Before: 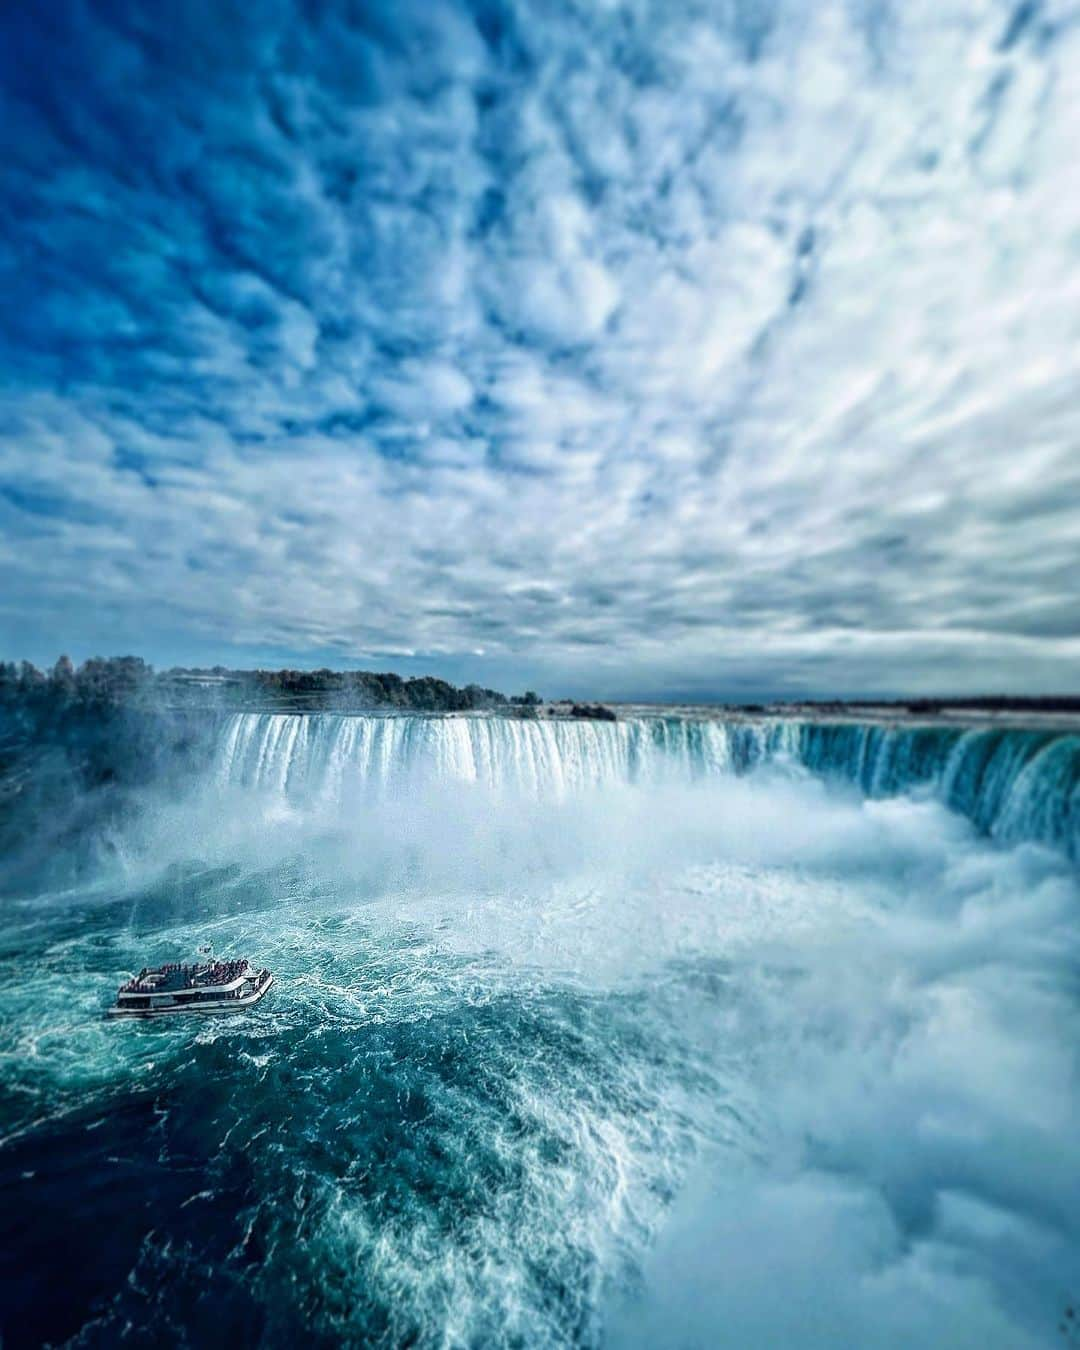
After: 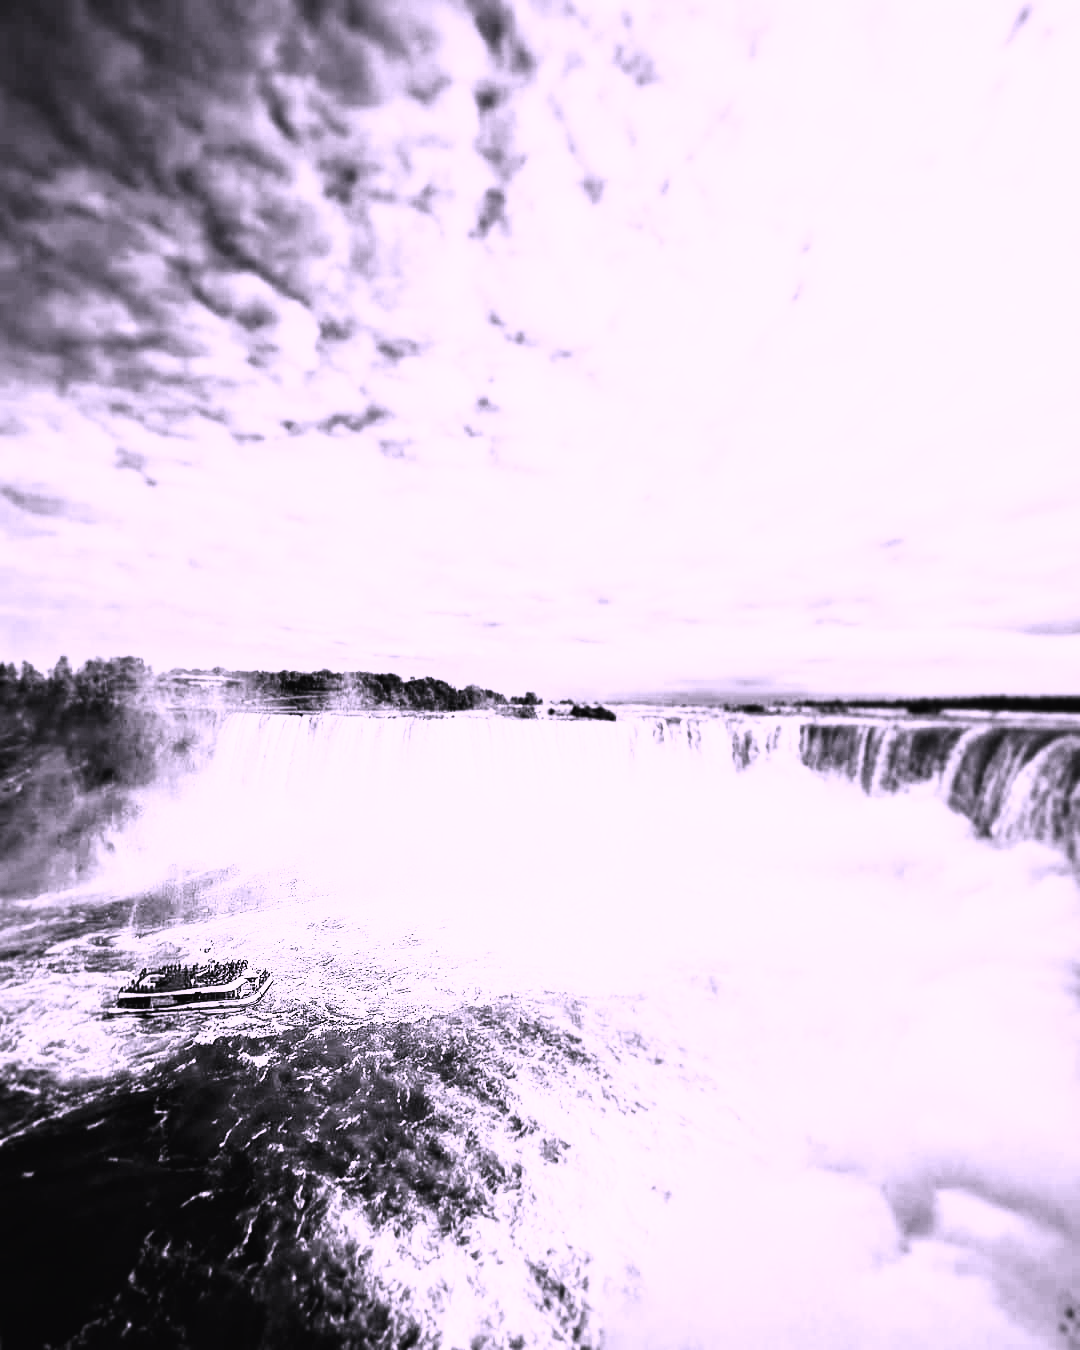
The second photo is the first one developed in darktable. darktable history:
contrast brightness saturation: contrast 0.527, brightness 0.471, saturation -0.987
tone curve: curves: ch0 [(0, 0.016) (0.11, 0.039) (0.259, 0.235) (0.383, 0.437) (0.499, 0.597) (0.733, 0.867) (0.843, 0.948) (1, 1)], preserve colors none
color correction: highlights a* 15.29, highlights b* -20.39
